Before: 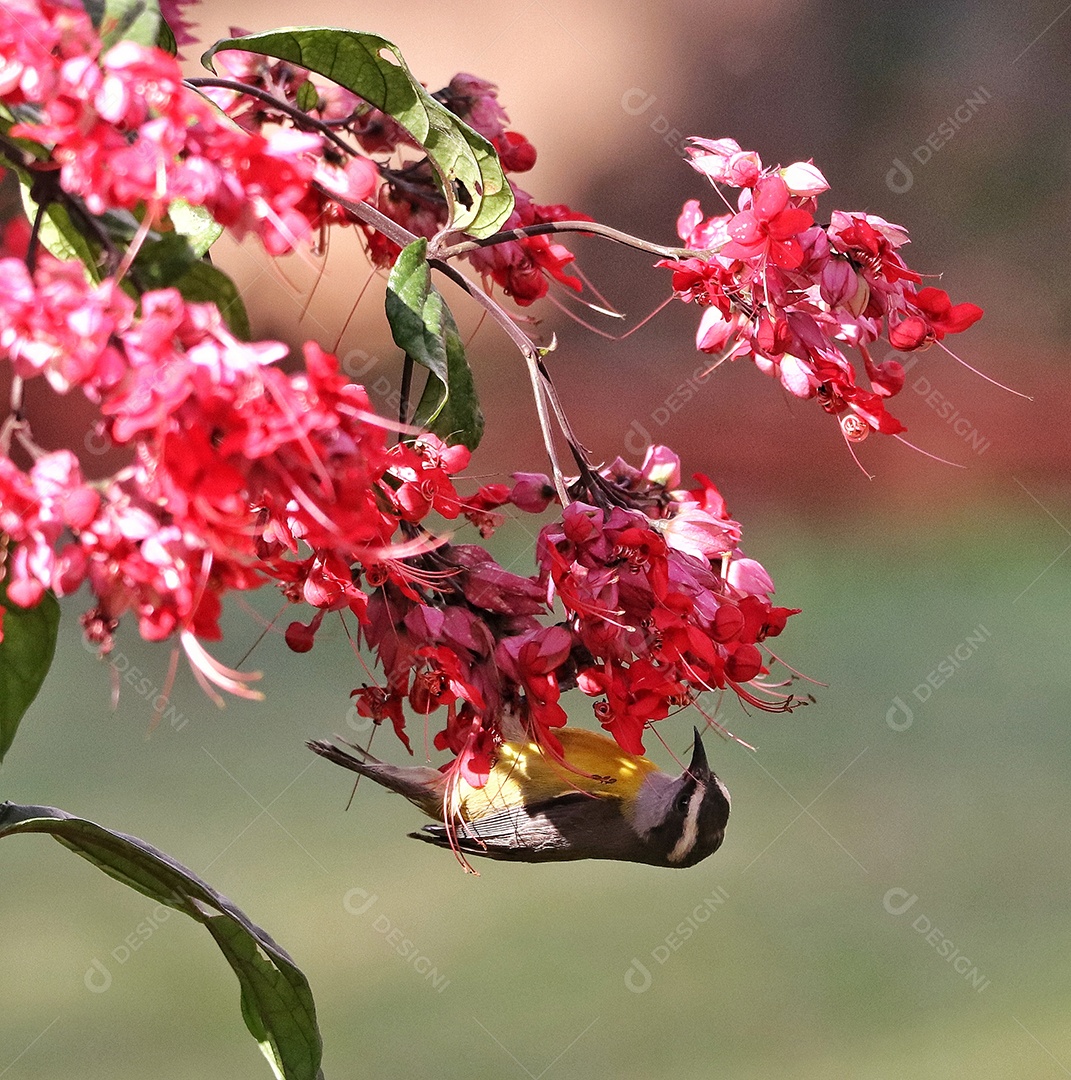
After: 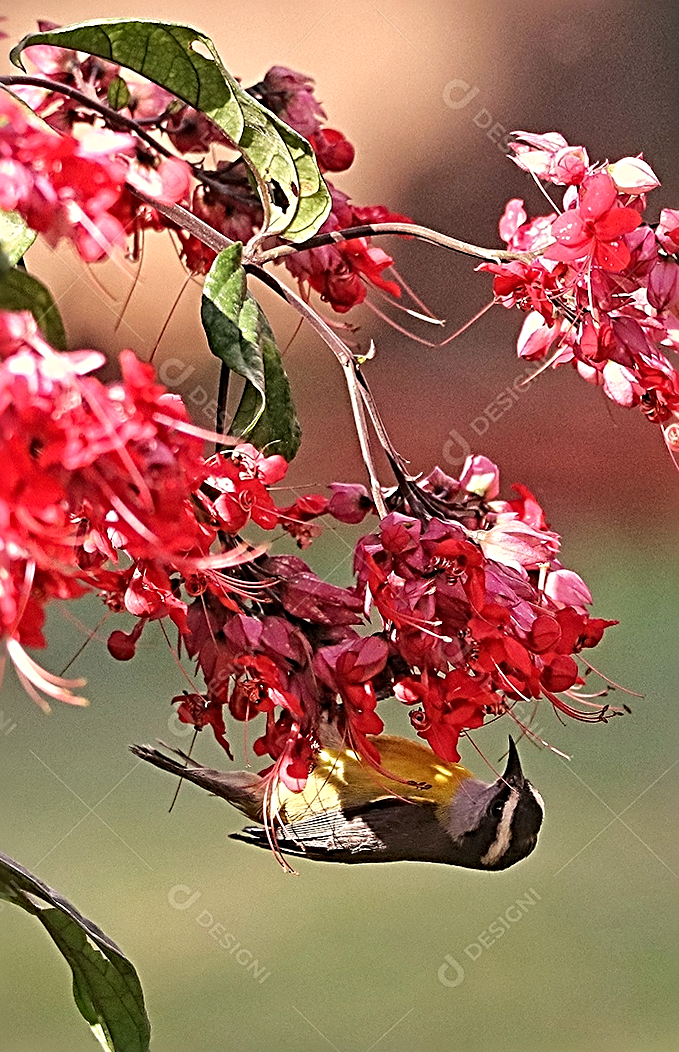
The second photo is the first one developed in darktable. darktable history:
sharpen: radius 3.69, amount 0.928
crop and rotate: left 14.436%, right 18.898%
white balance: red 1.029, blue 0.92
rotate and perspective: rotation 0.074°, lens shift (vertical) 0.096, lens shift (horizontal) -0.041, crop left 0.043, crop right 0.952, crop top 0.024, crop bottom 0.979
